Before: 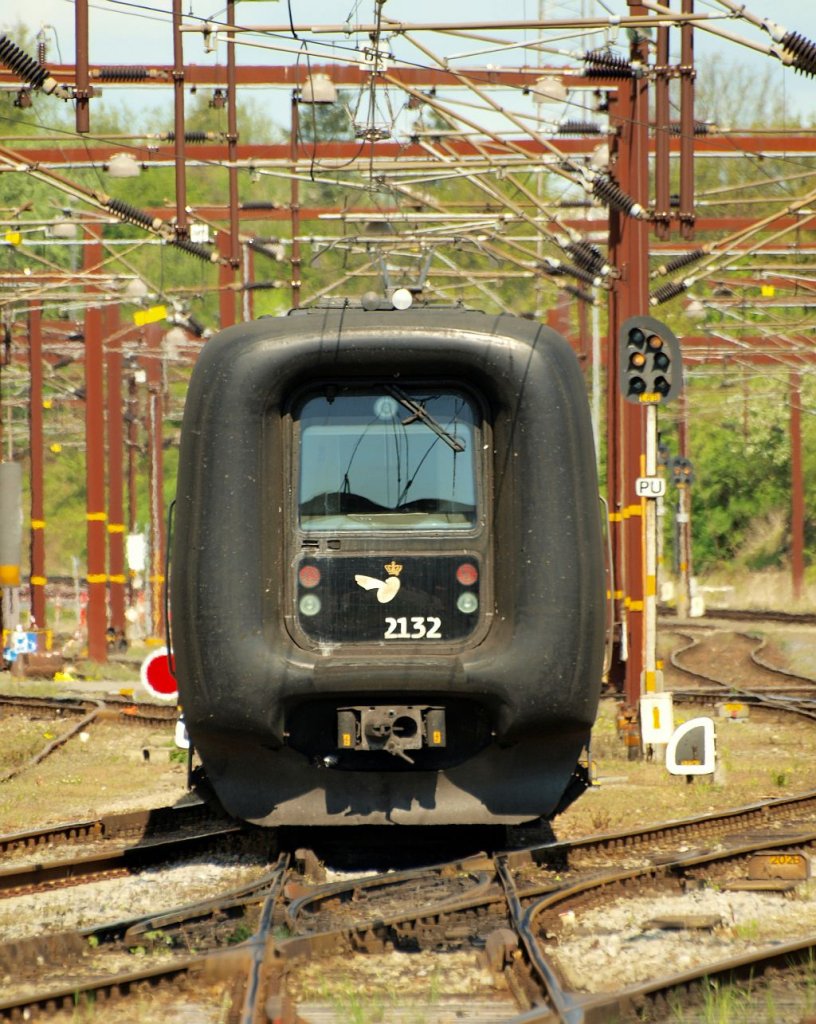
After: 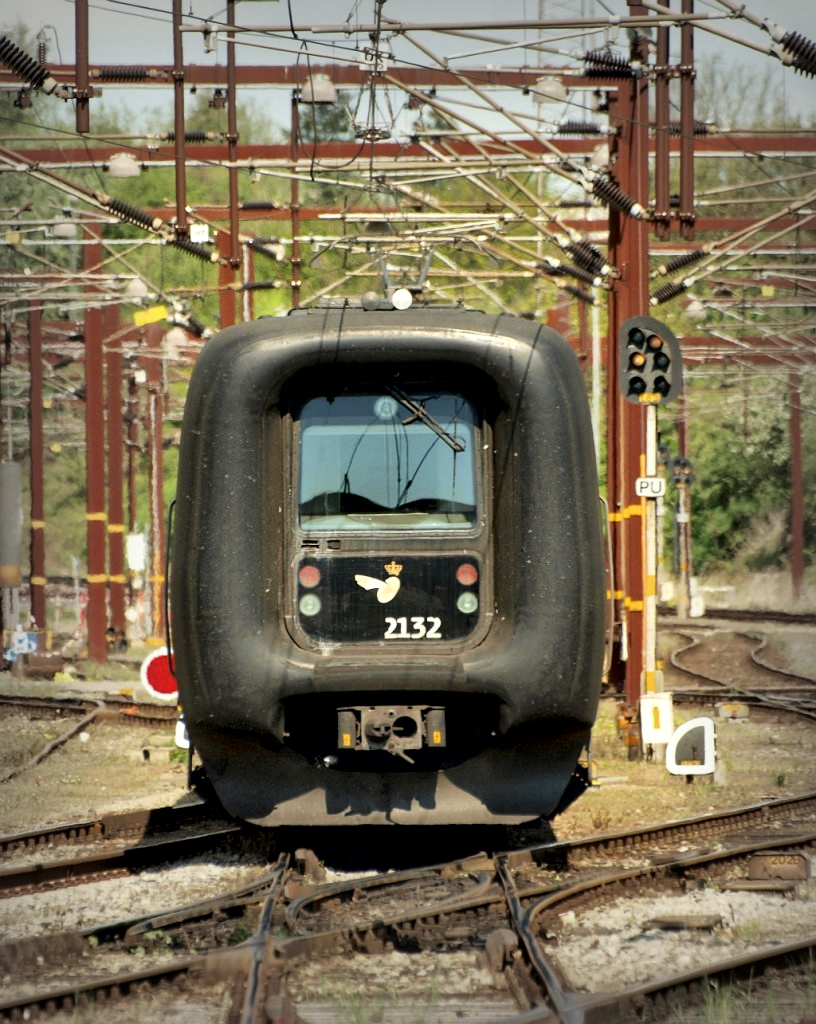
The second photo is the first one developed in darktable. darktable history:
local contrast: mode bilateral grid, contrast 19, coarseness 49, detail 171%, midtone range 0.2
vignetting: fall-off start 52.75%, automatic ratio true, width/height ratio 1.318, shape 0.213
